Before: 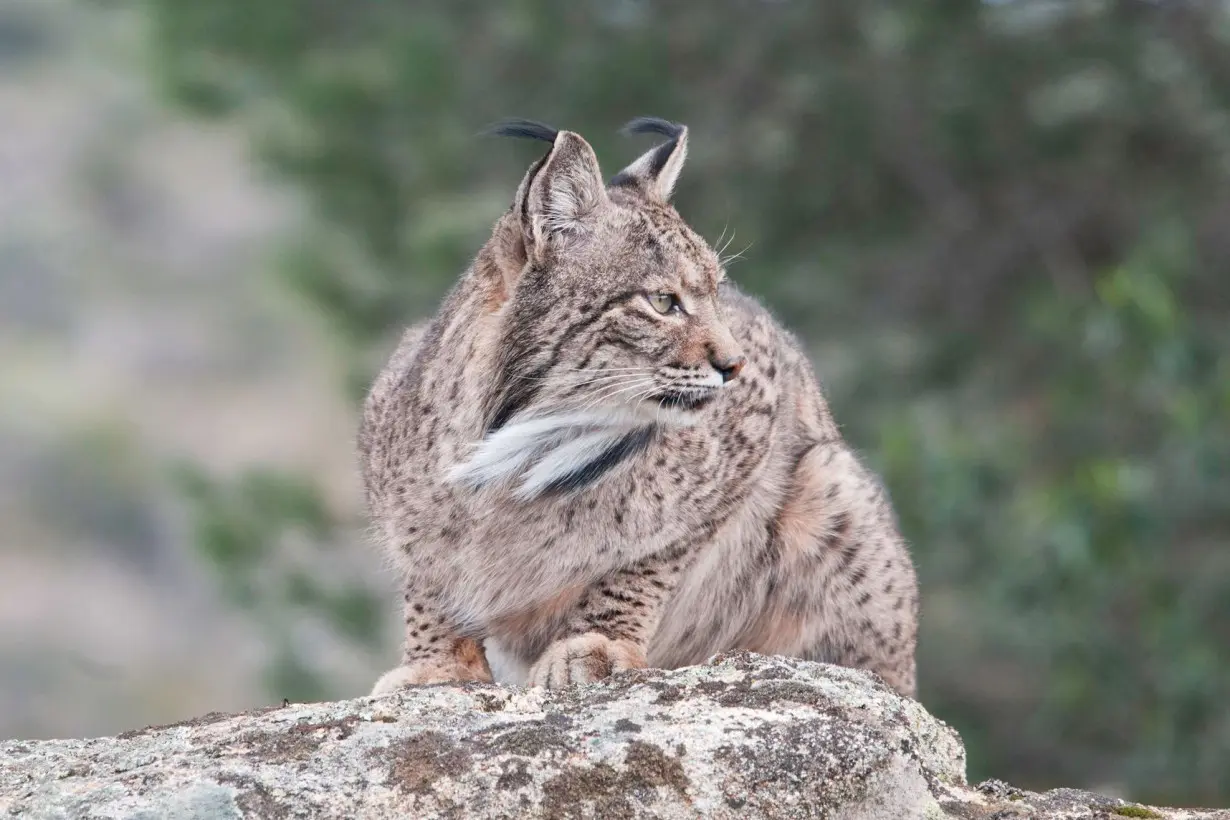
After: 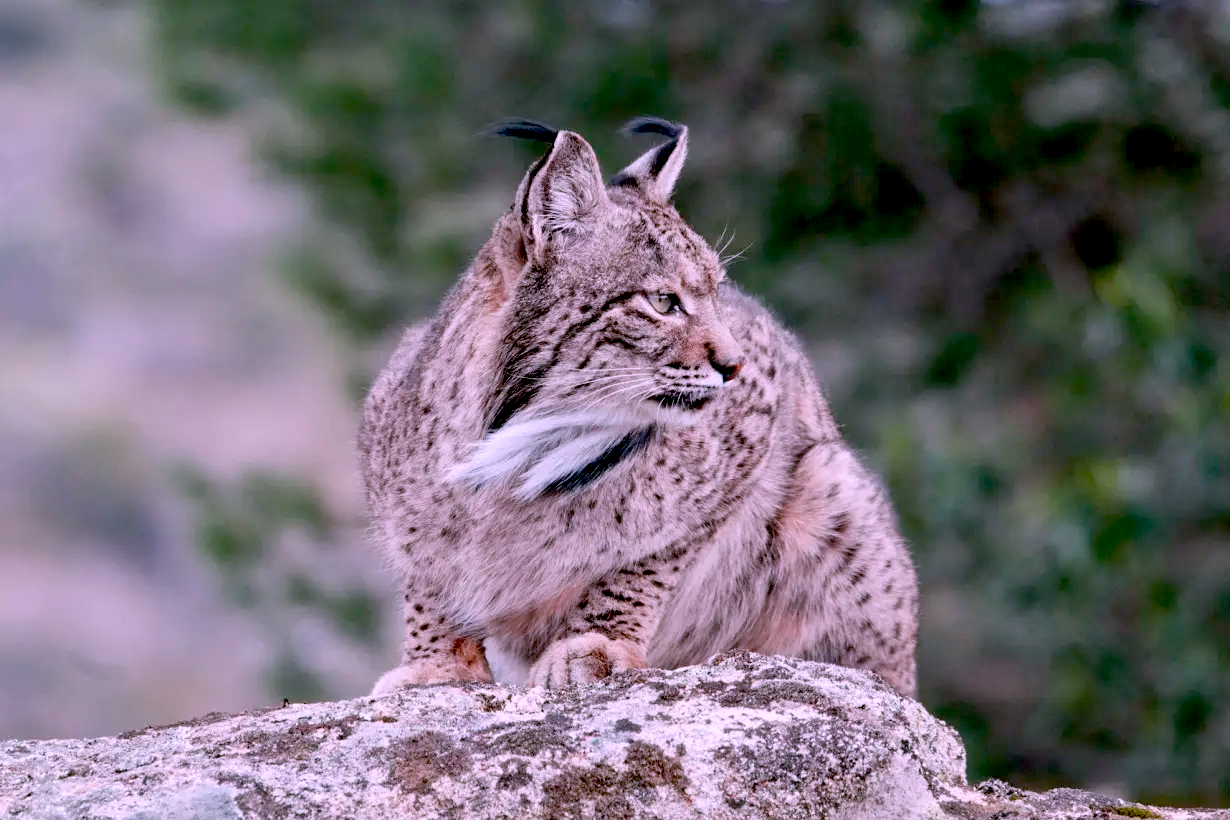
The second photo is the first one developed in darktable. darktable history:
exposure: black level correction 0.056, exposure -0.032 EV, compensate exposure bias true, compensate highlight preservation false
color correction: highlights a* 15.49, highlights b* -20.42
